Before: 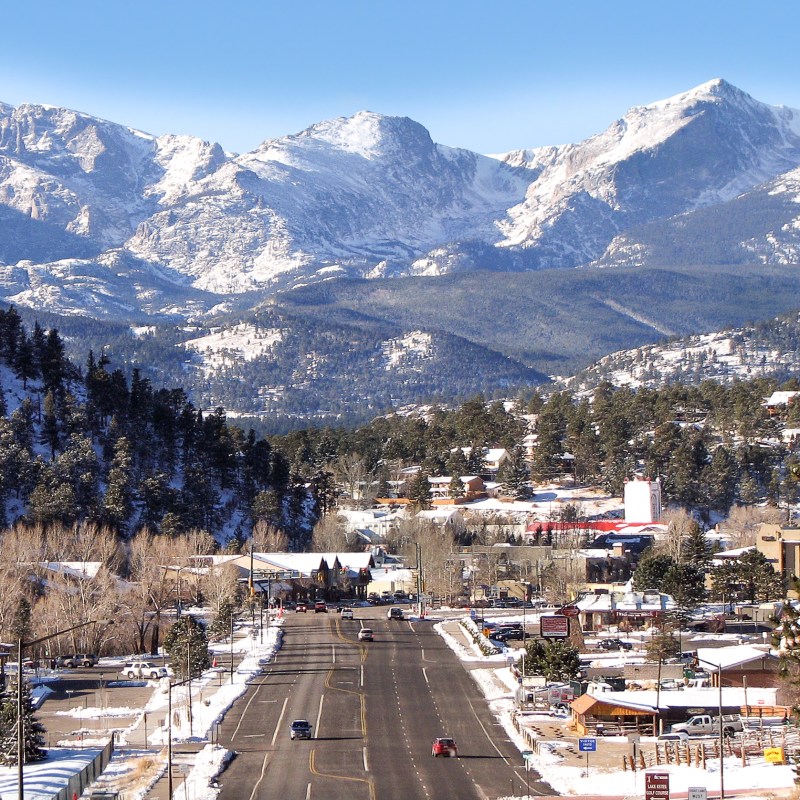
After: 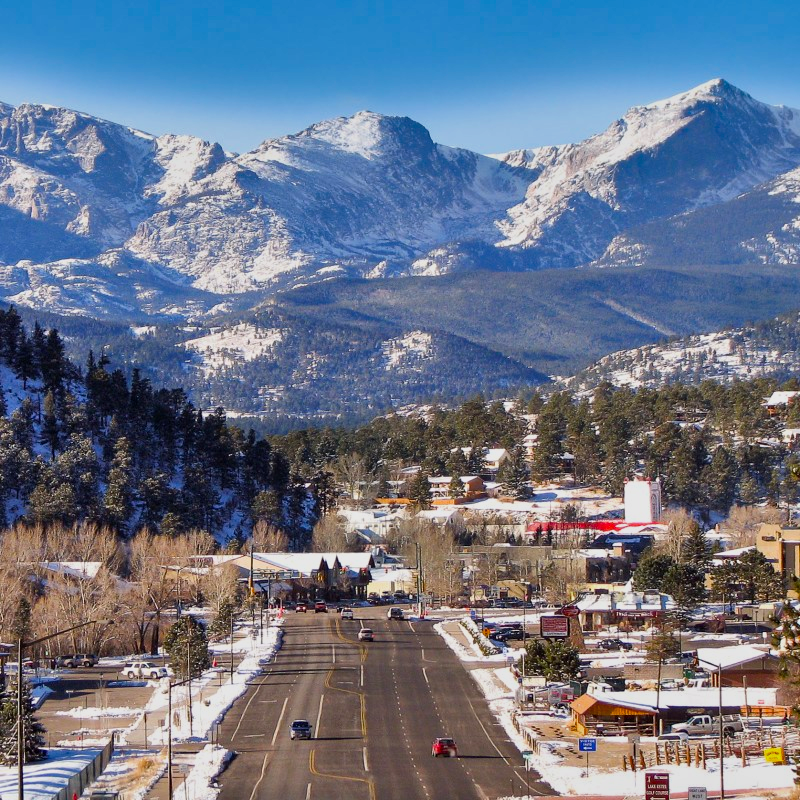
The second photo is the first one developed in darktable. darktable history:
shadows and highlights: shadows 80.79, white point adjustment -9.16, highlights -61.29, soften with gaussian
tone equalizer: on, module defaults
color balance rgb: perceptual saturation grading › global saturation 36.48%
